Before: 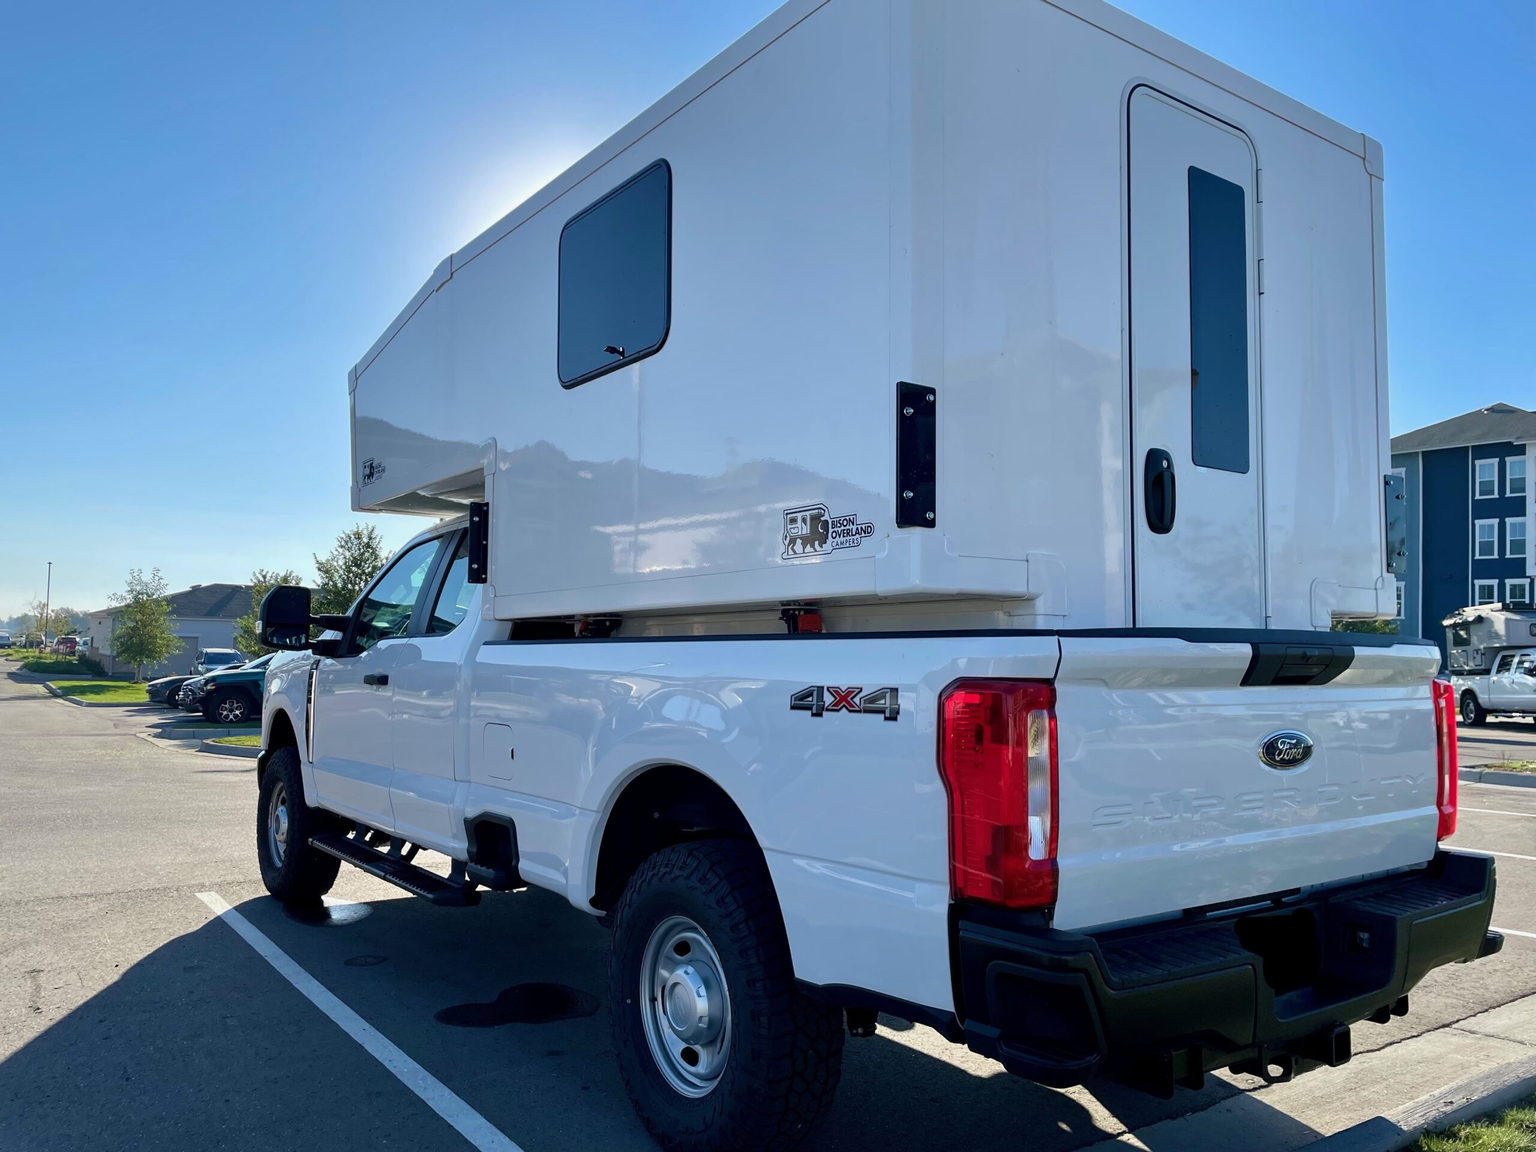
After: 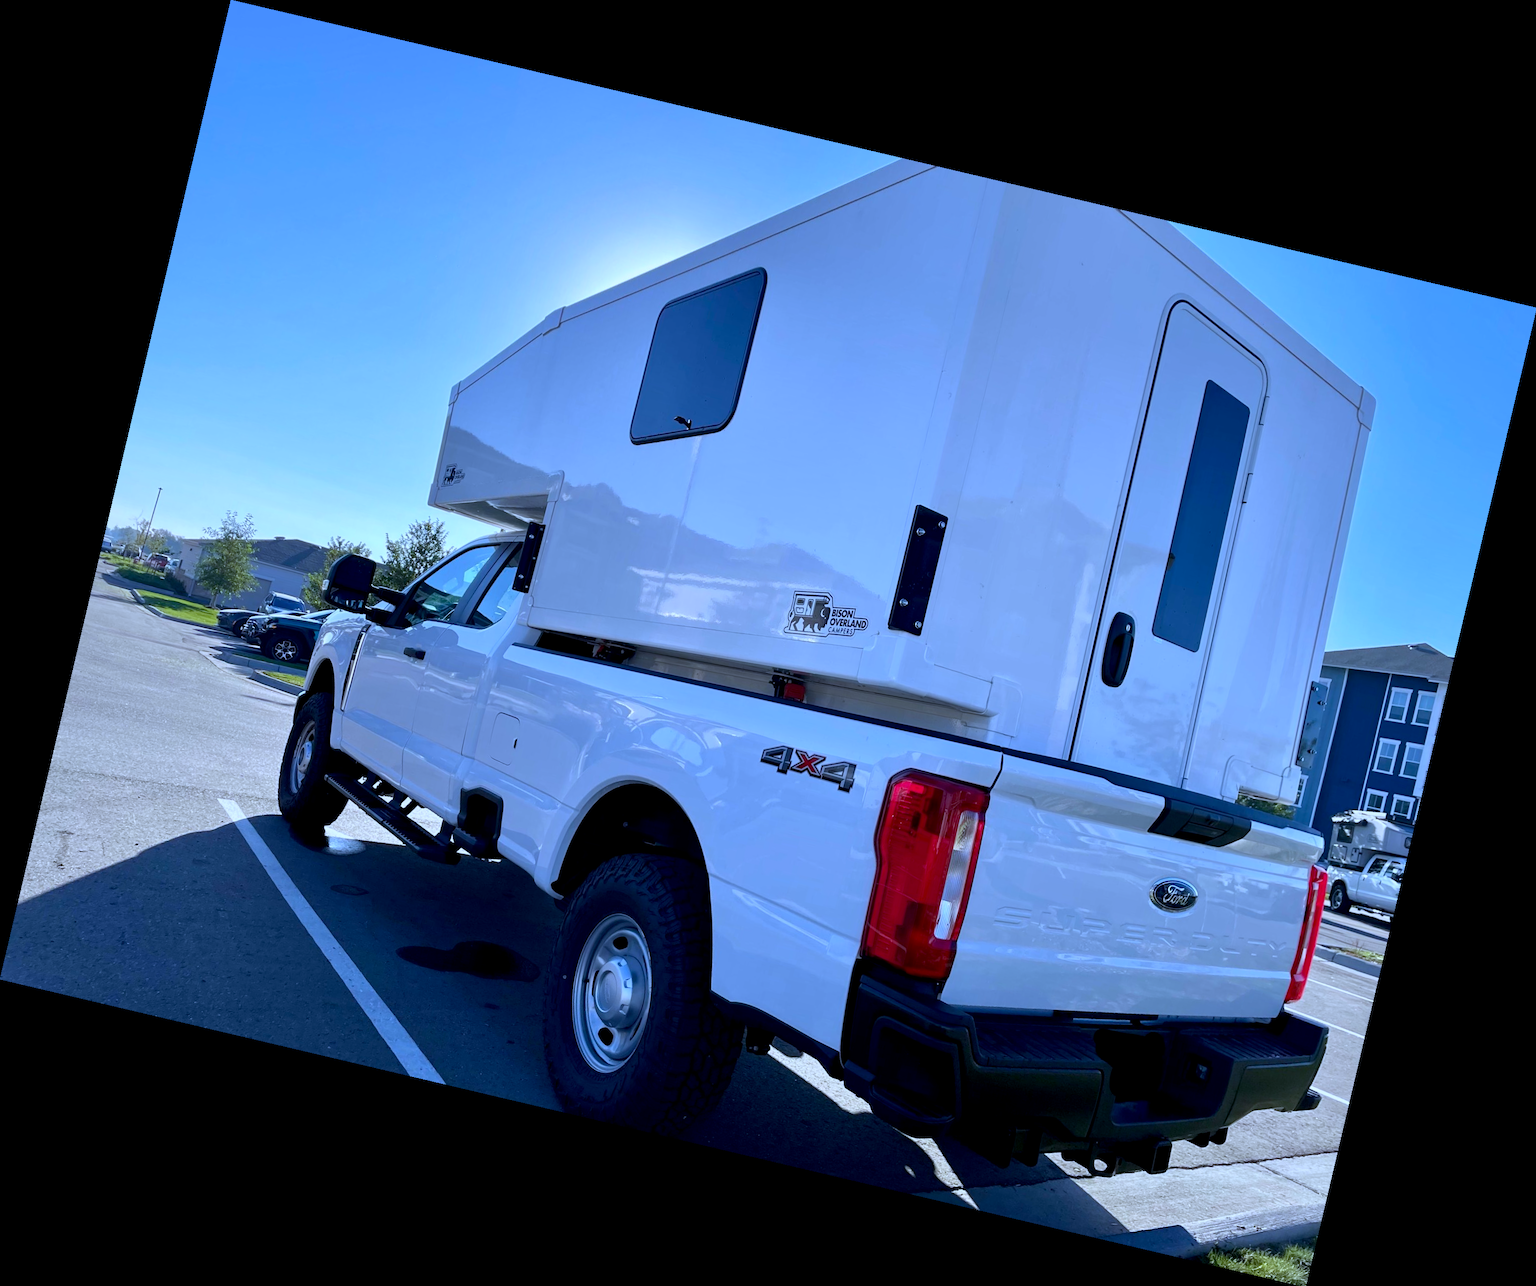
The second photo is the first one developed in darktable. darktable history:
rotate and perspective: rotation 13.27°, automatic cropping off
white balance: red 0.871, blue 1.249
